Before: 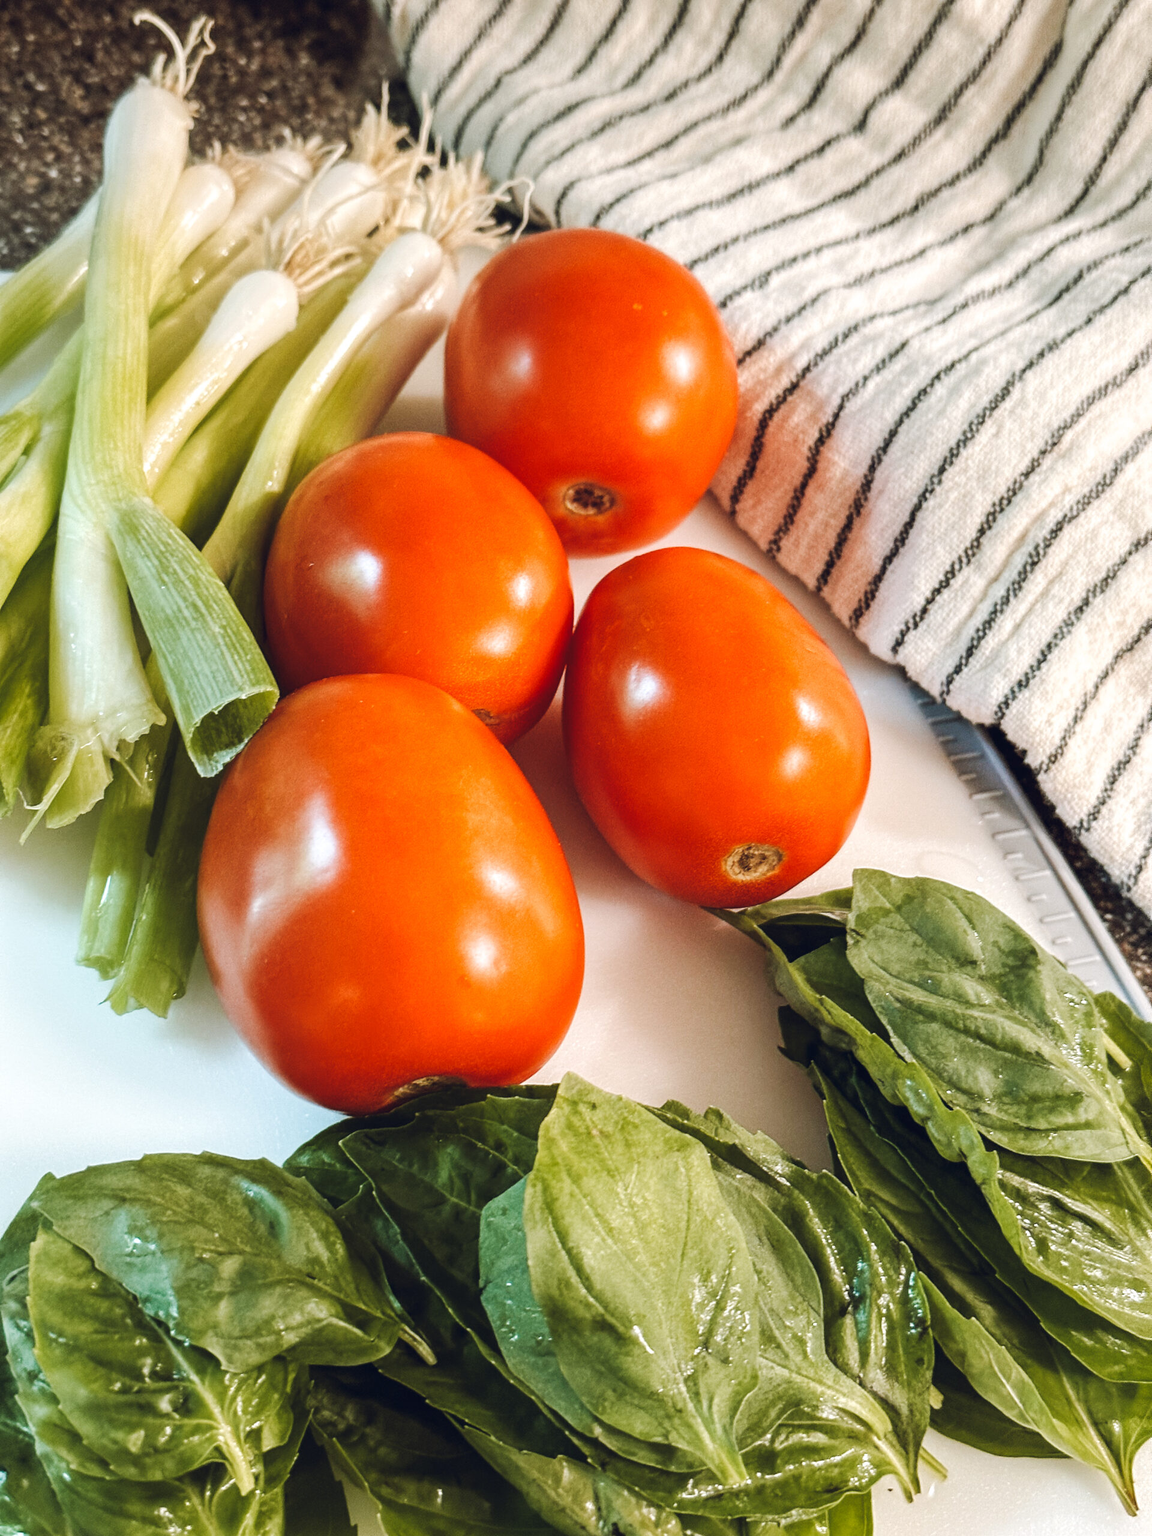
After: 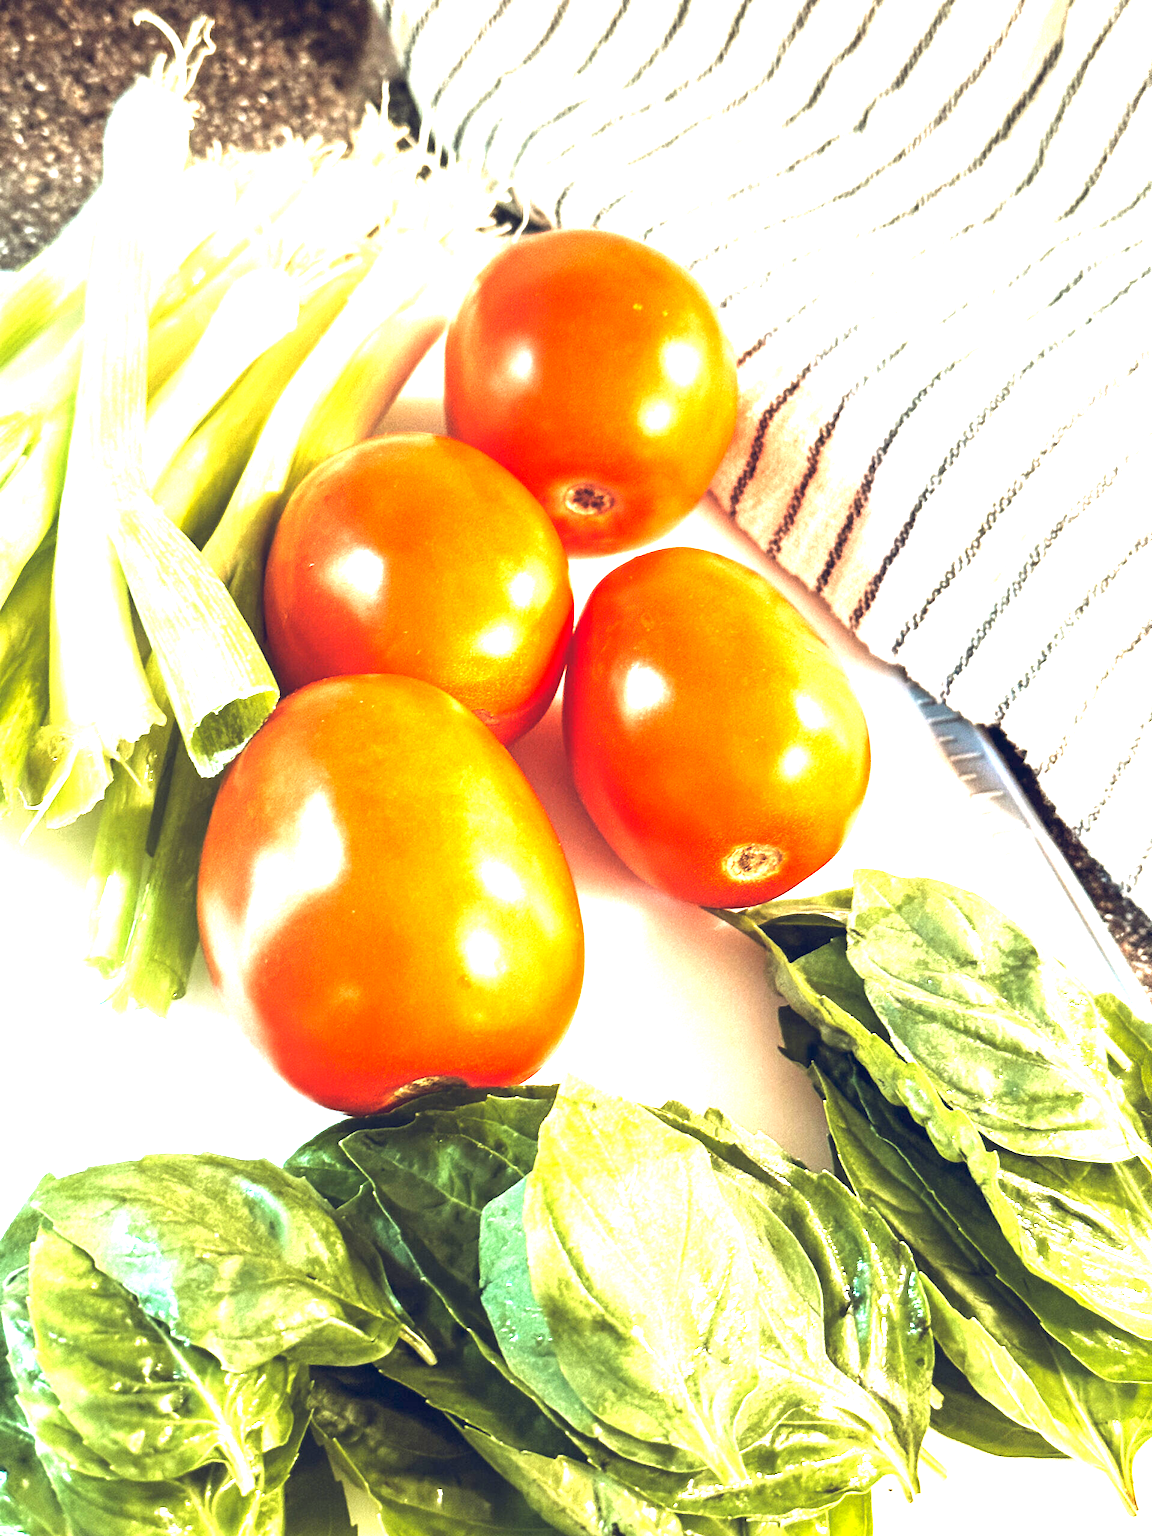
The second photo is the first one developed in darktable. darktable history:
exposure: black level correction 0.002, exposure 2 EV, compensate highlight preservation false
